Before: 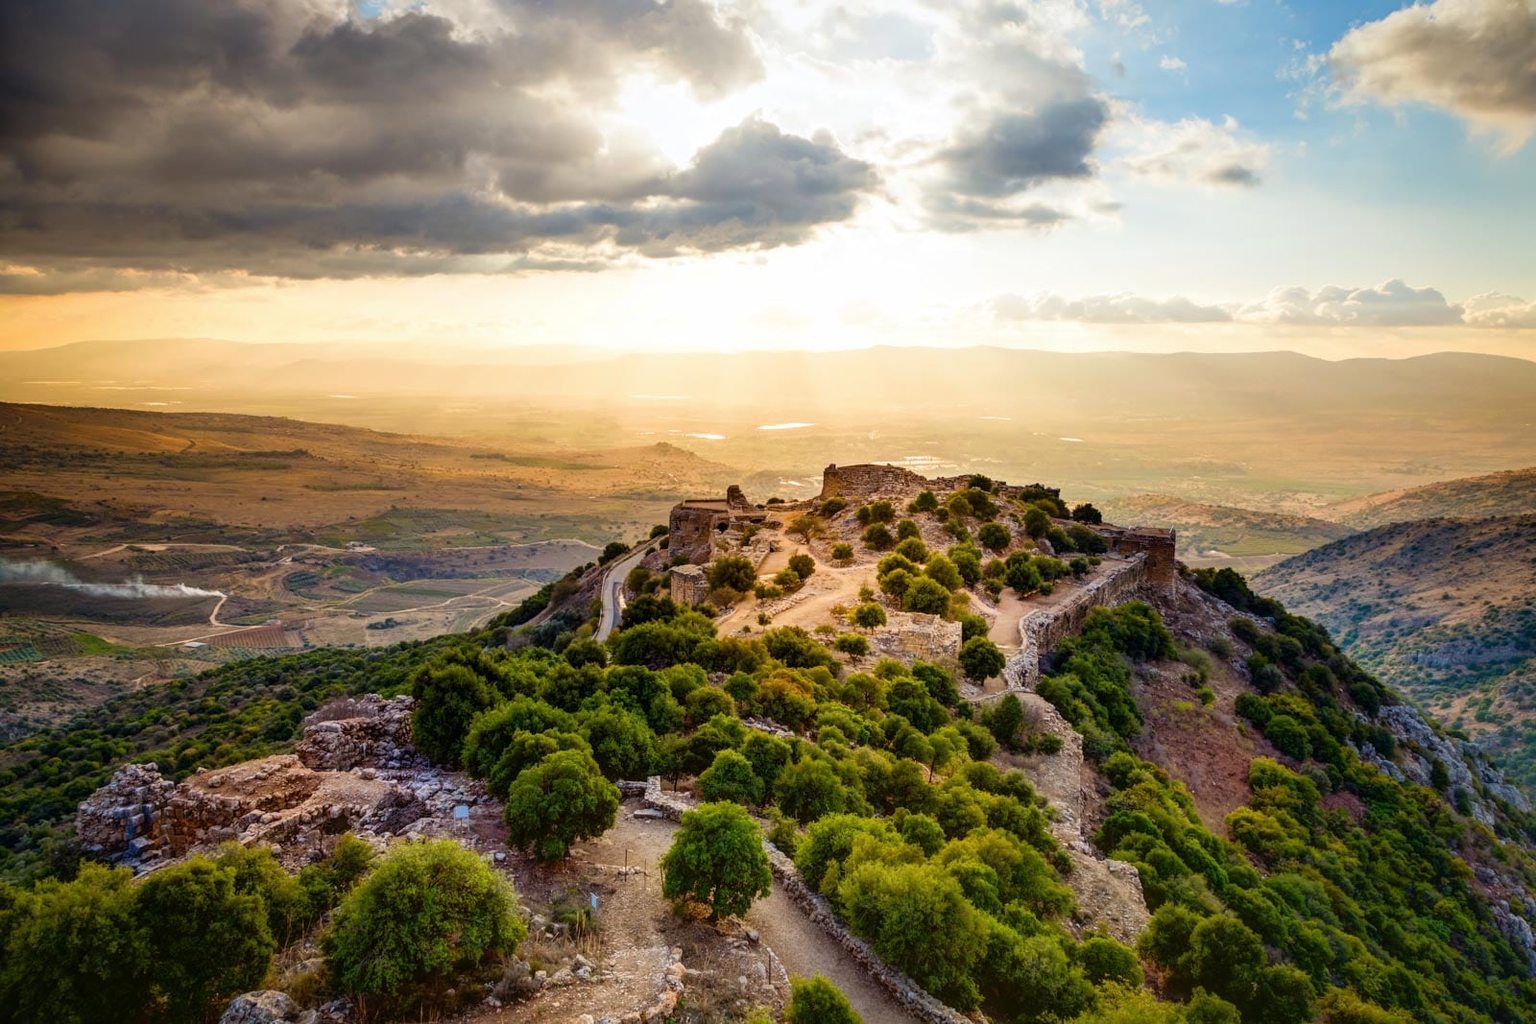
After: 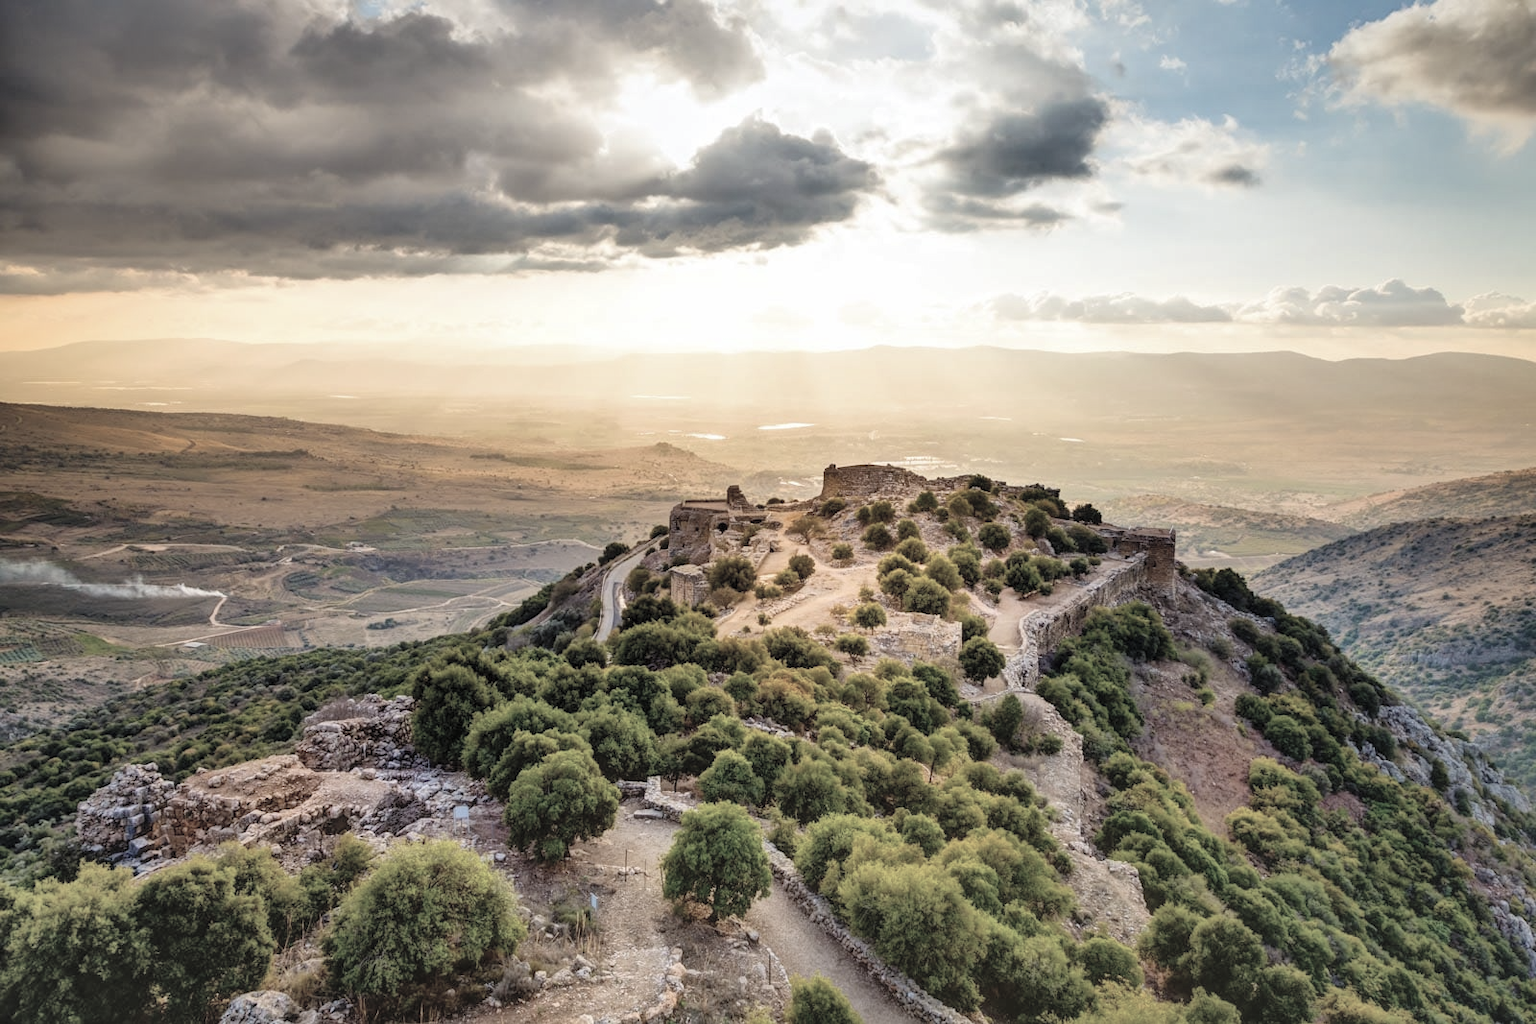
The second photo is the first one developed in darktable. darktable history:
shadows and highlights: shadows 60, soften with gaussian
contrast brightness saturation: brightness 0.18, saturation -0.5
